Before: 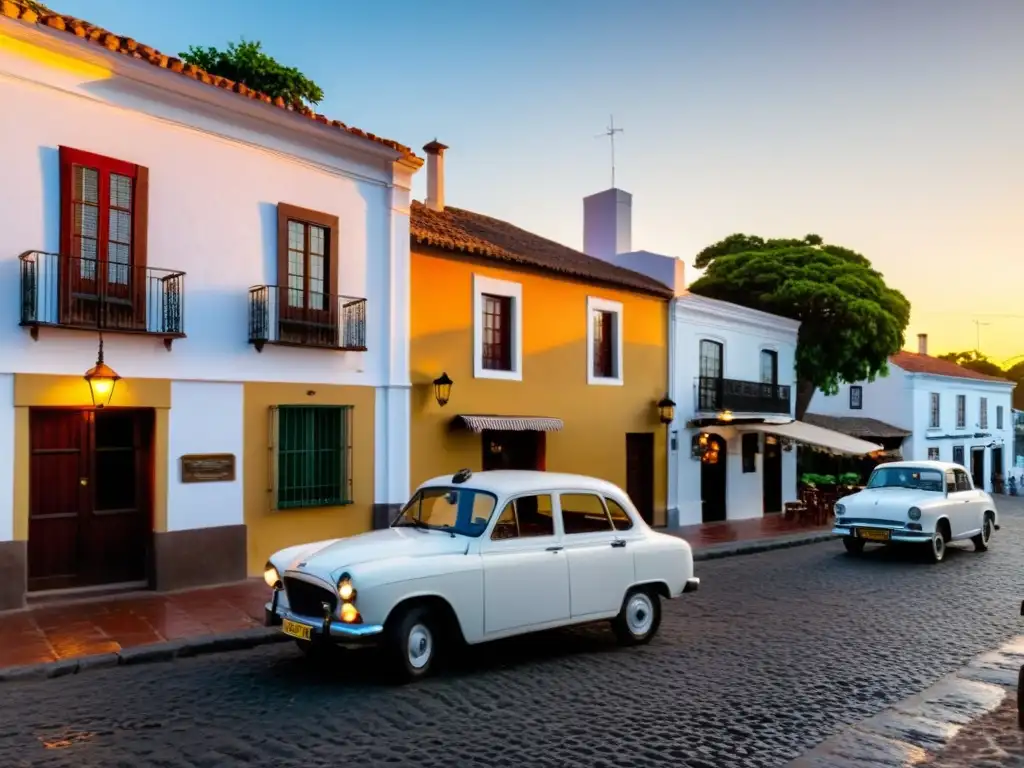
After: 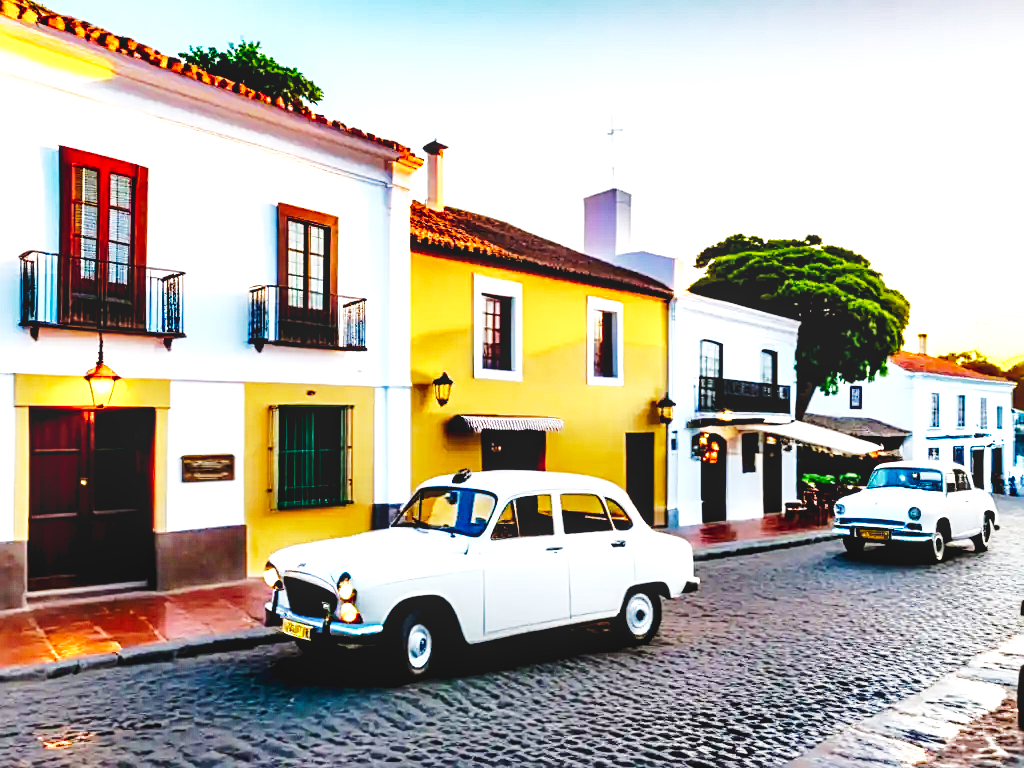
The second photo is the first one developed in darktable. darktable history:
sharpen: radius 2.17, amount 0.389, threshold 0.174
local contrast: detail 109%
exposure: black level correction 0, exposure 1.37 EV, compensate exposure bias true, compensate highlight preservation false
tone curve: curves: ch0 [(0, 0) (0.003, 0.01) (0.011, 0.014) (0.025, 0.029) (0.044, 0.051) (0.069, 0.072) (0.1, 0.097) (0.136, 0.123) (0.177, 0.16) (0.224, 0.2) (0.277, 0.248) (0.335, 0.305) (0.399, 0.37) (0.468, 0.454) (0.543, 0.534) (0.623, 0.609) (0.709, 0.681) (0.801, 0.752) (0.898, 0.841) (1, 1)], color space Lab, linked channels, preserve colors none
base curve: curves: ch0 [(0, 0) (0.028, 0.03) (0.121, 0.232) (0.46, 0.748) (0.859, 0.968) (1, 1)], preserve colors none
contrast equalizer: octaves 7, y [[0.6 ×6], [0.55 ×6], [0 ×6], [0 ×6], [0 ×6]]
tone equalizer: -7 EV 0.176 EV, -6 EV 0.122 EV, -5 EV 0.111 EV, -4 EV 0.061 EV, -2 EV -0.039 EV, -1 EV -0.064 EV, +0 EV -0.05 EV
color balance rgb: perceptual saturation grading › global saturation 0.573%, global vibrance 25.577%
